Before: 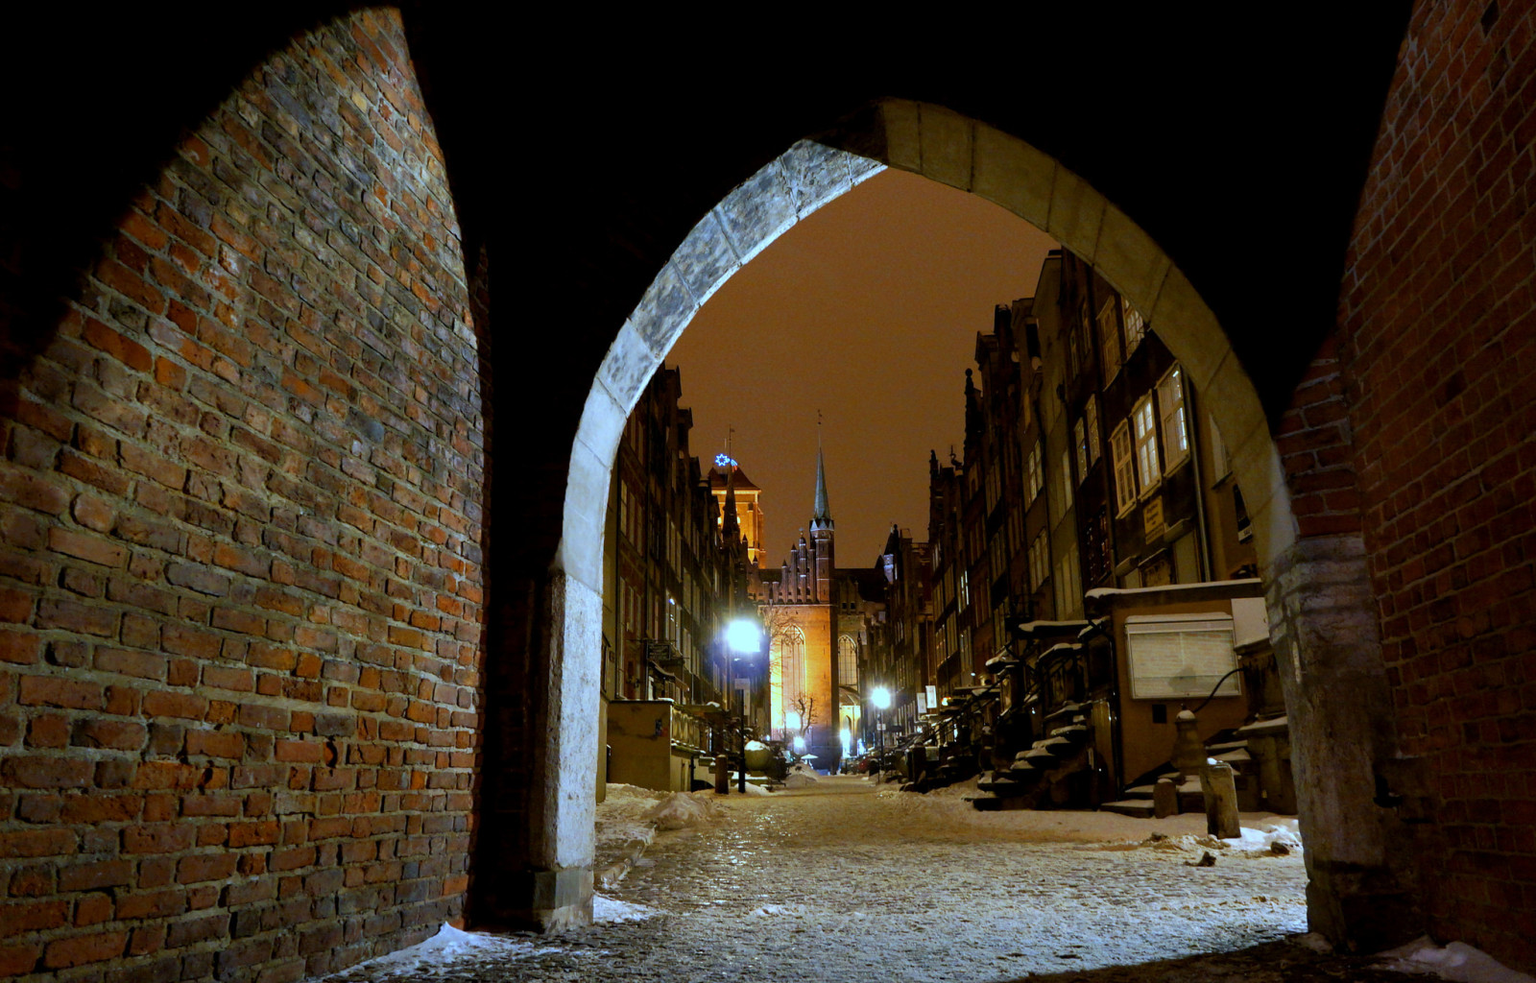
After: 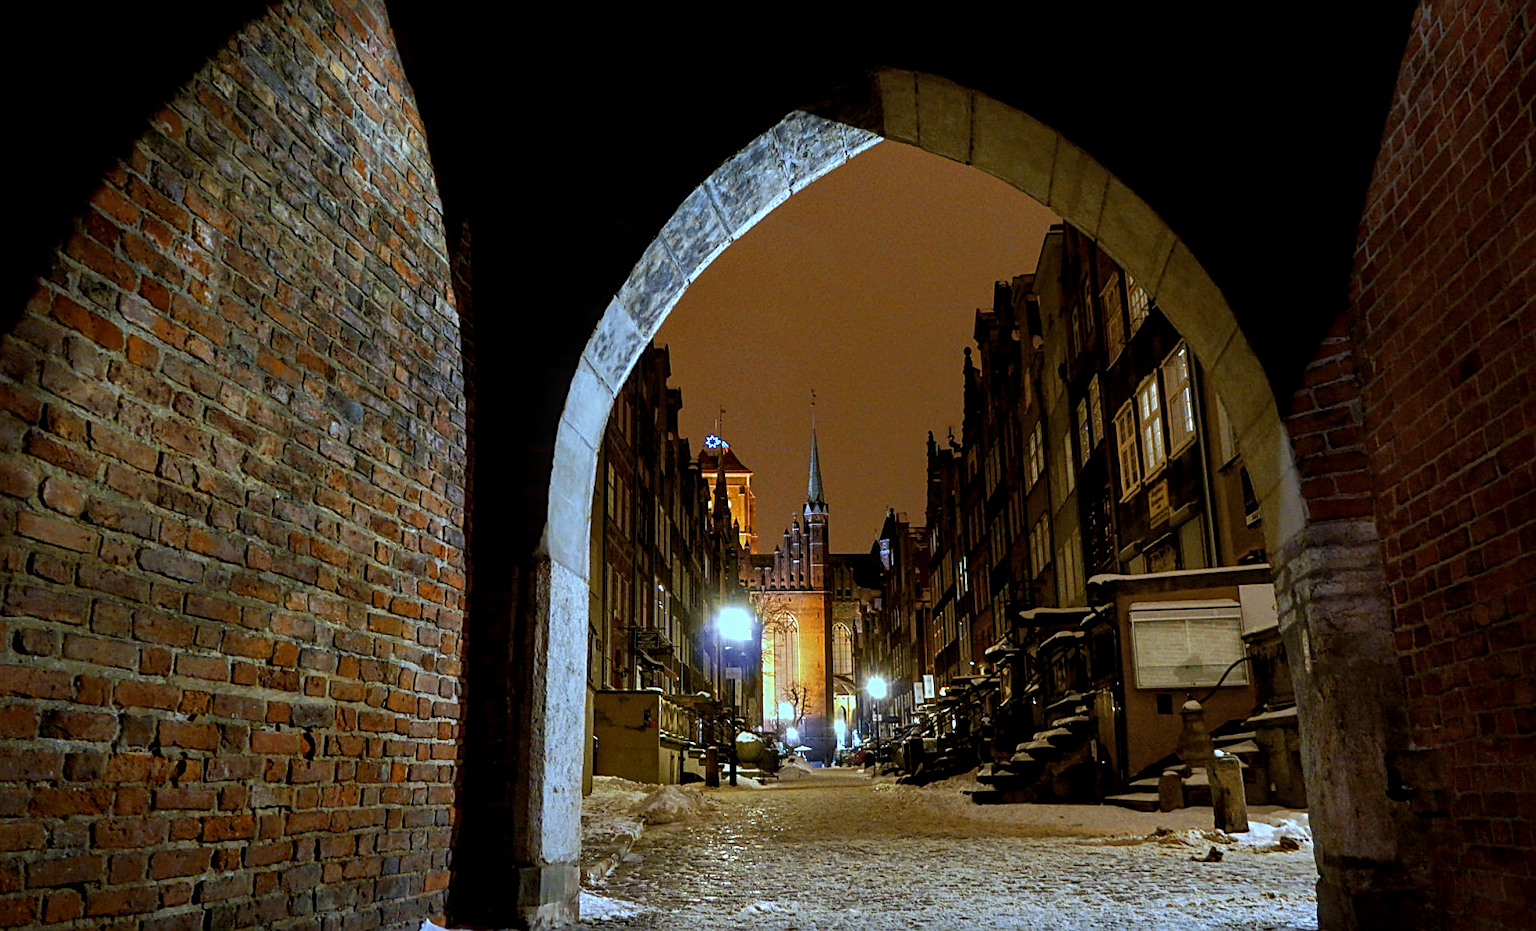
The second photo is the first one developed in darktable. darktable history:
sharpen: amount 0.587
local contrast: on, module defaults
crop: left 2.168%, top 3.332%, right 1.045%, bottom 4.945%
